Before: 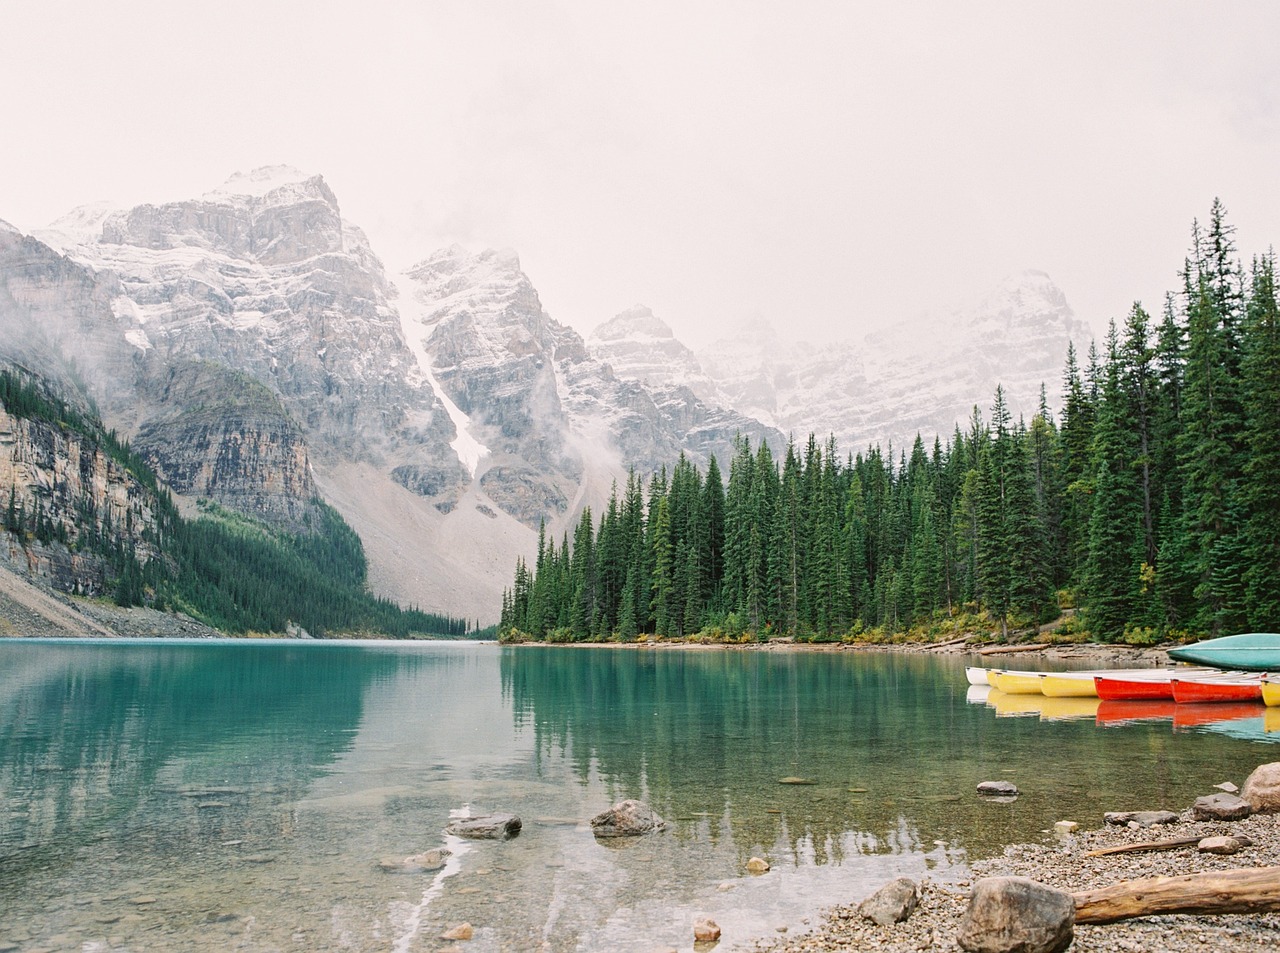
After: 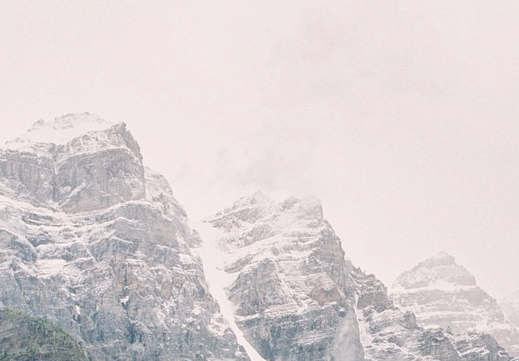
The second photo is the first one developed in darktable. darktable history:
crop: left 15.452%, top 5.459%, right 43.956%, bottom 56.62%
shadows and highlights: shadows 35, highlights -35, soften with gaussian
